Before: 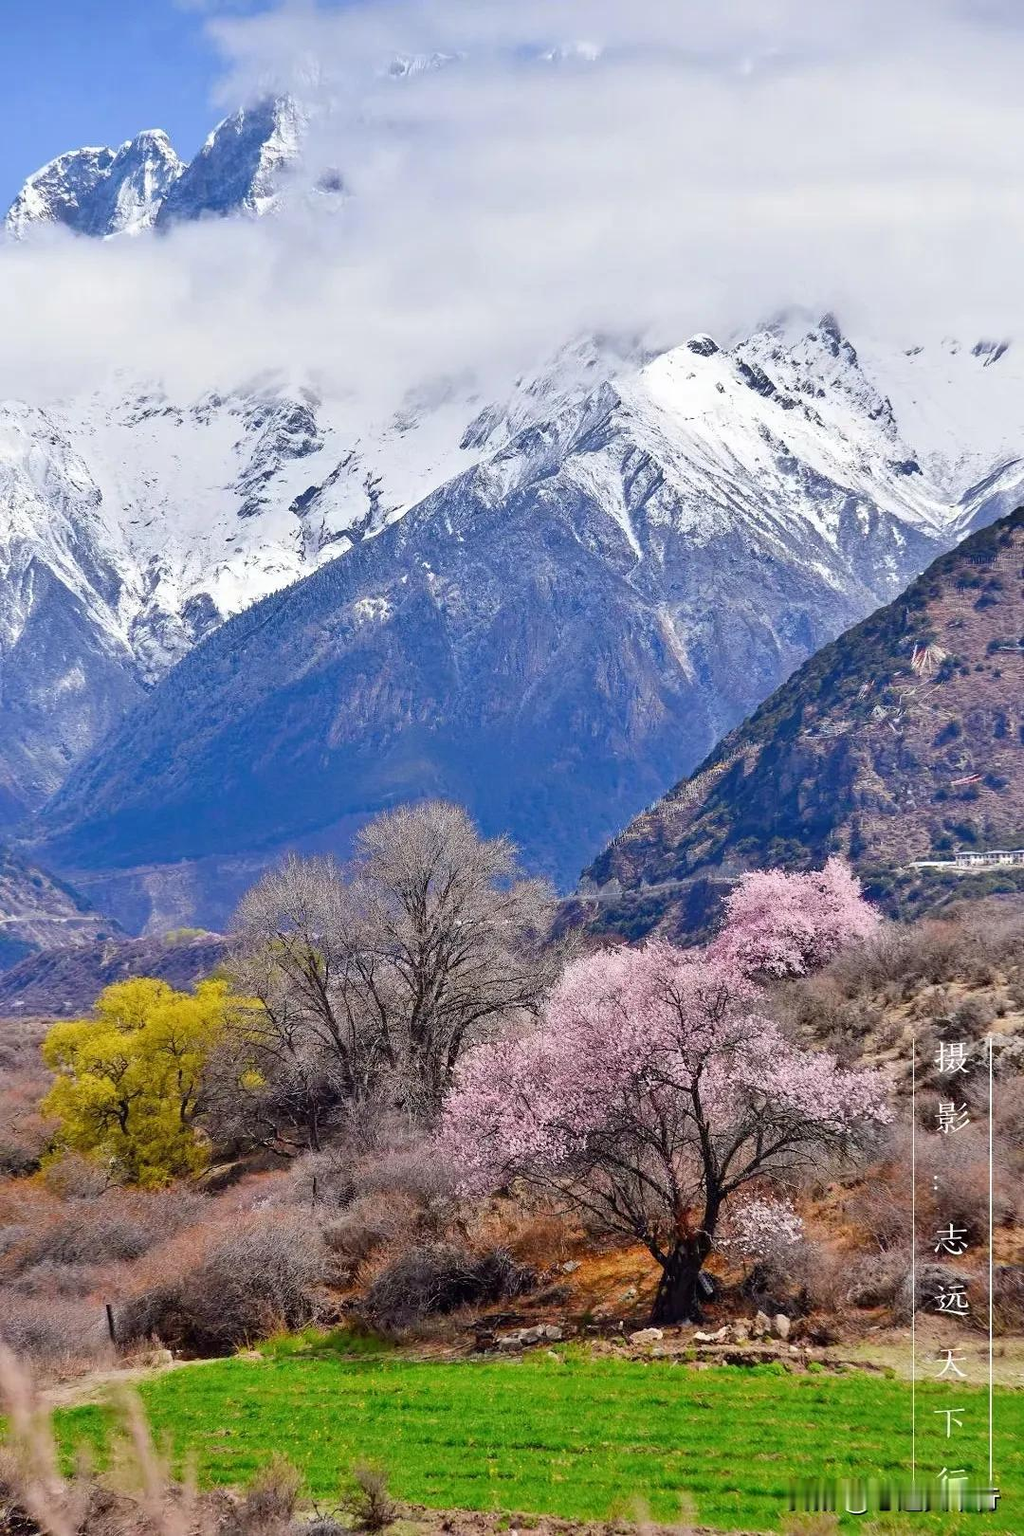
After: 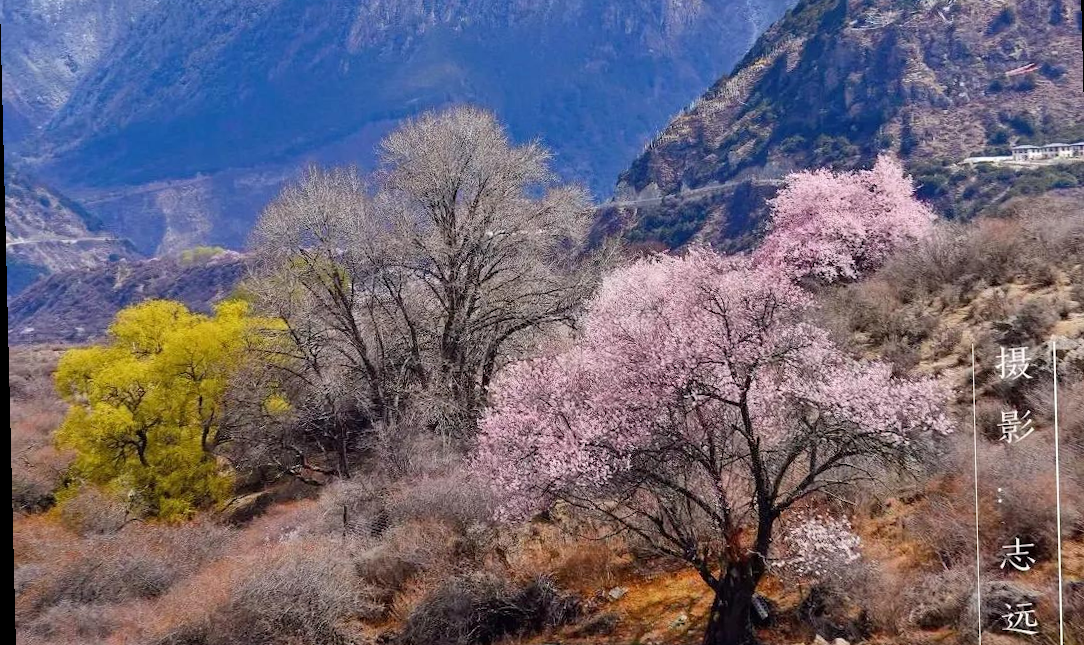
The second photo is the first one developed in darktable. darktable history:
rotate and perspective: rotation -1.42°, crop left 0.016, crop right 0.984, crop top 0.035, crop bottom 0.965
crop: top 45.551%, bottom 12.262%
